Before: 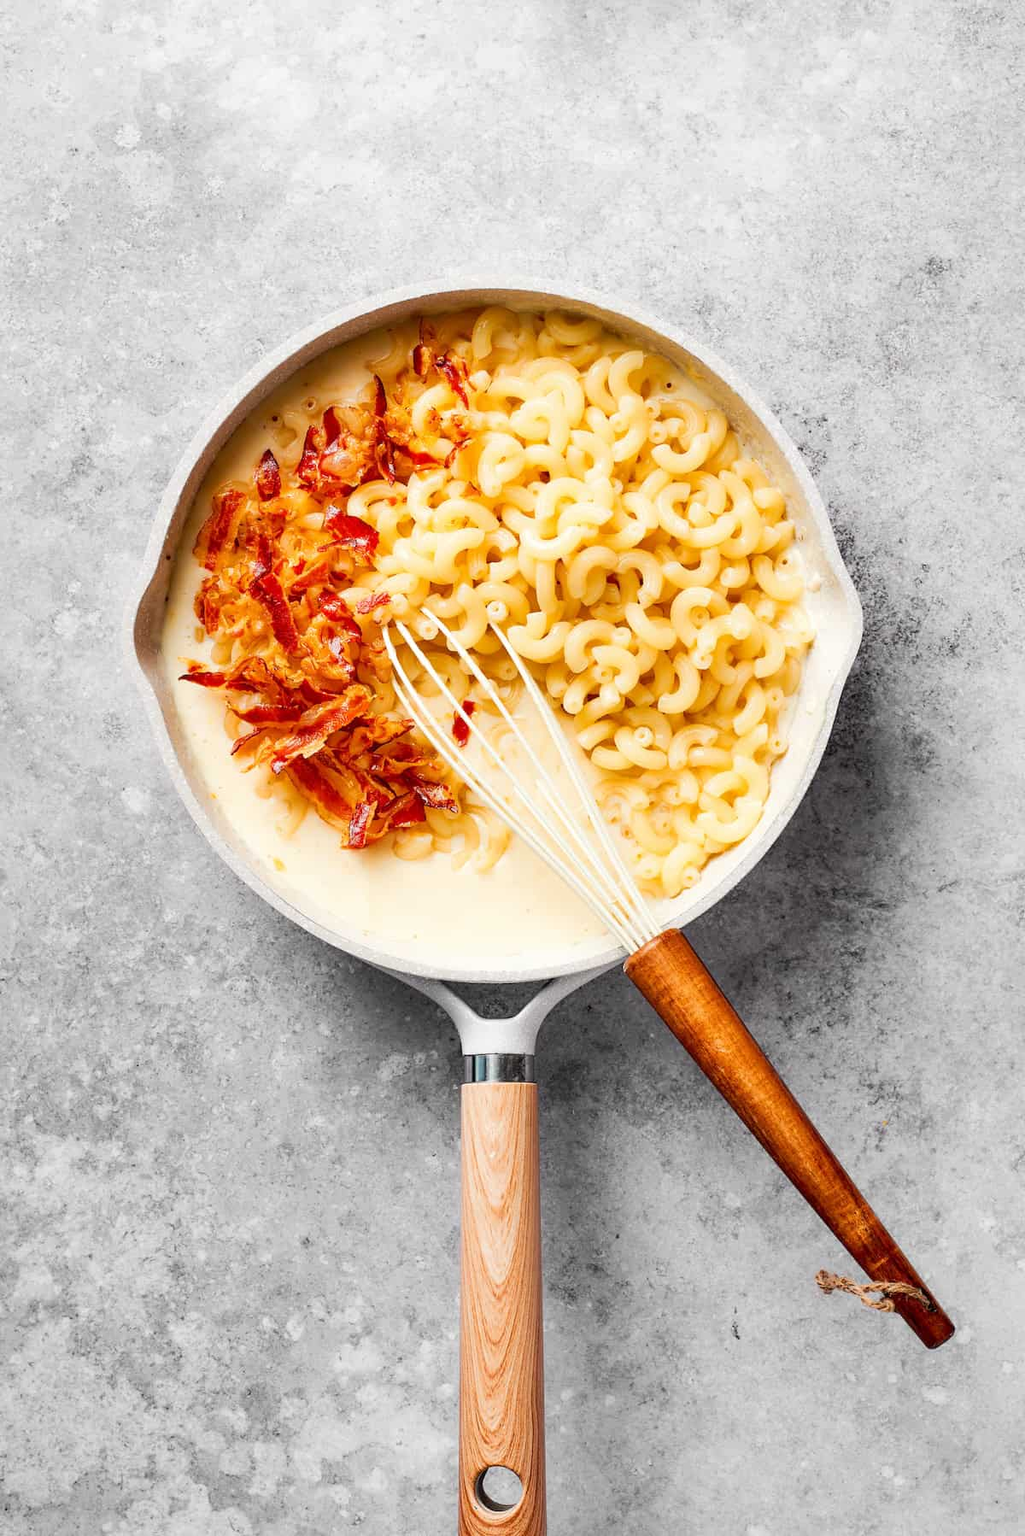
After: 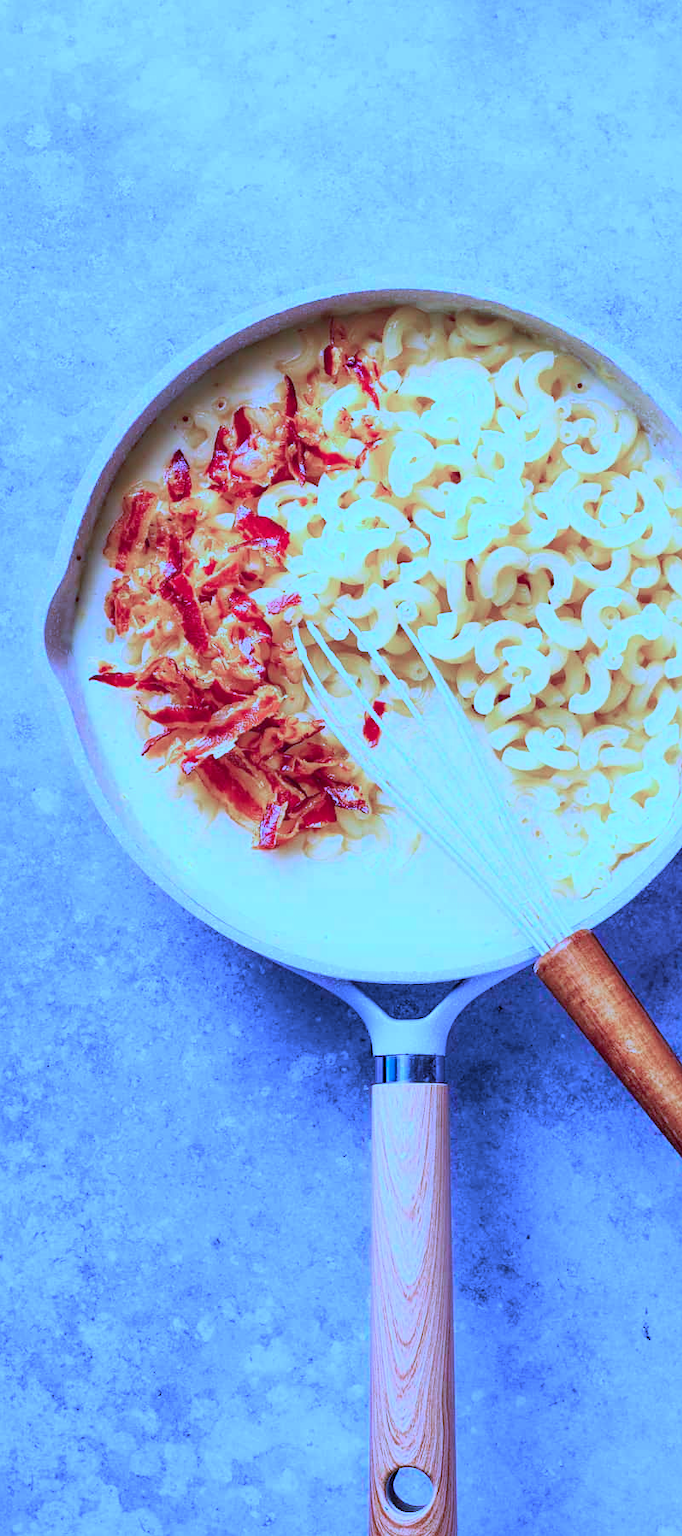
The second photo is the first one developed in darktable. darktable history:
crop and rotate: left 8.786%, right 24.548%
color calibration: output R [0.948, 0.091, -0.04, 0], output G [-0.3, 1.384, -0.085, 0], output B [-0.108, 0.061, 1.08, 0], illuminant as shot in camera, x 0.484, y 0.43, temperature 2405.29 K
